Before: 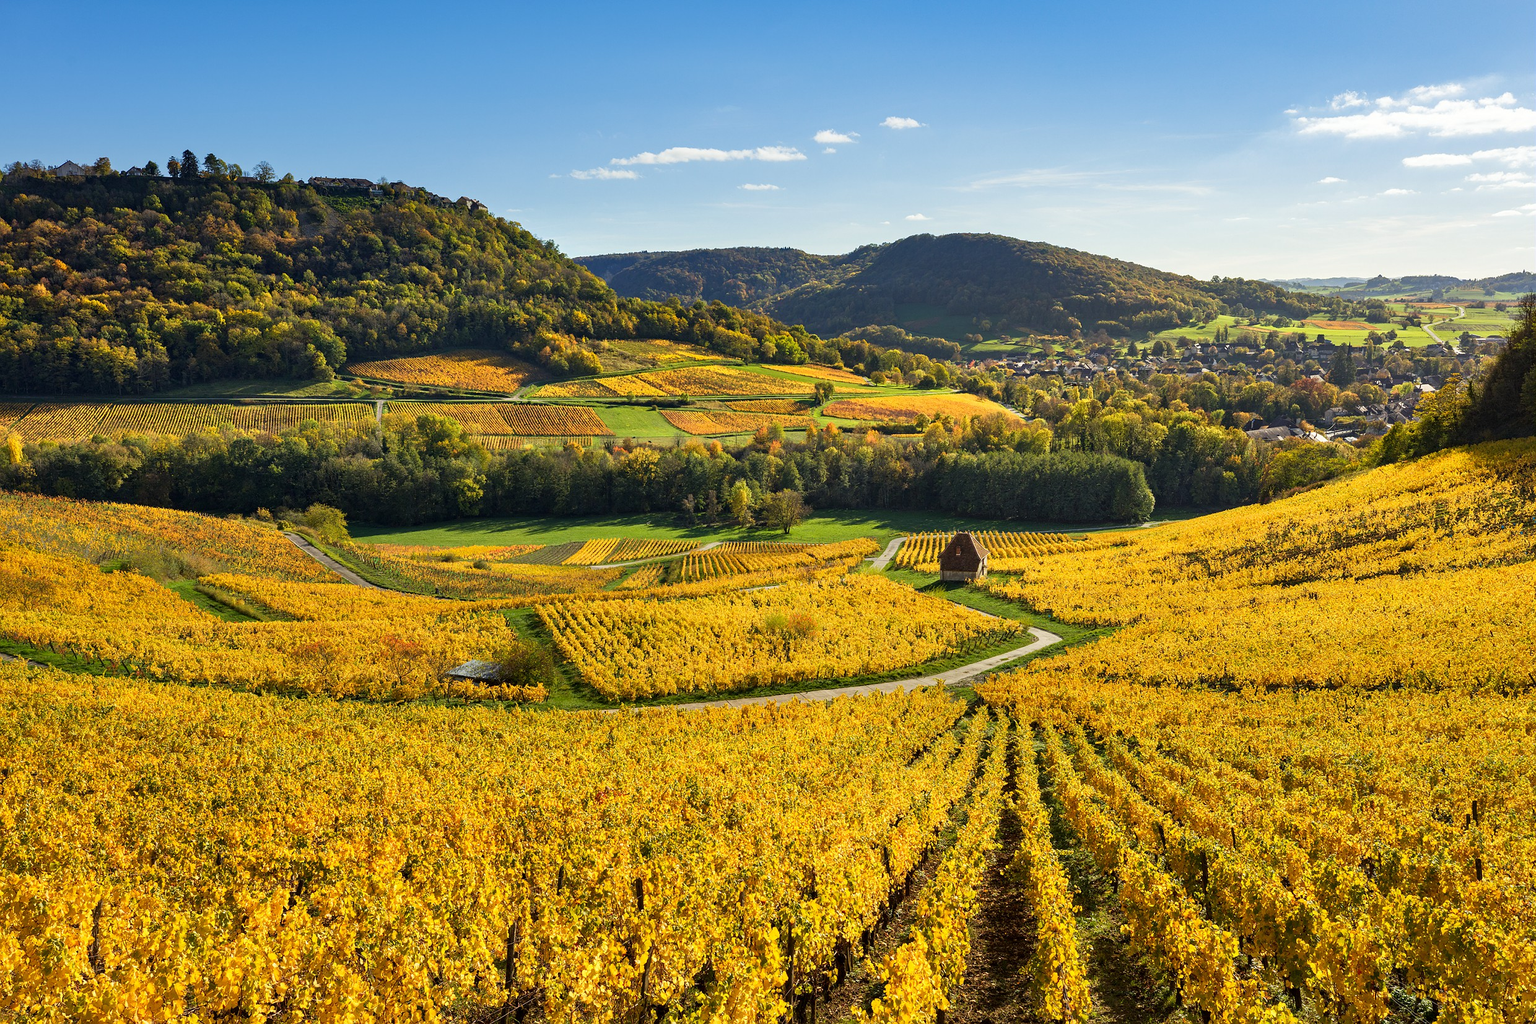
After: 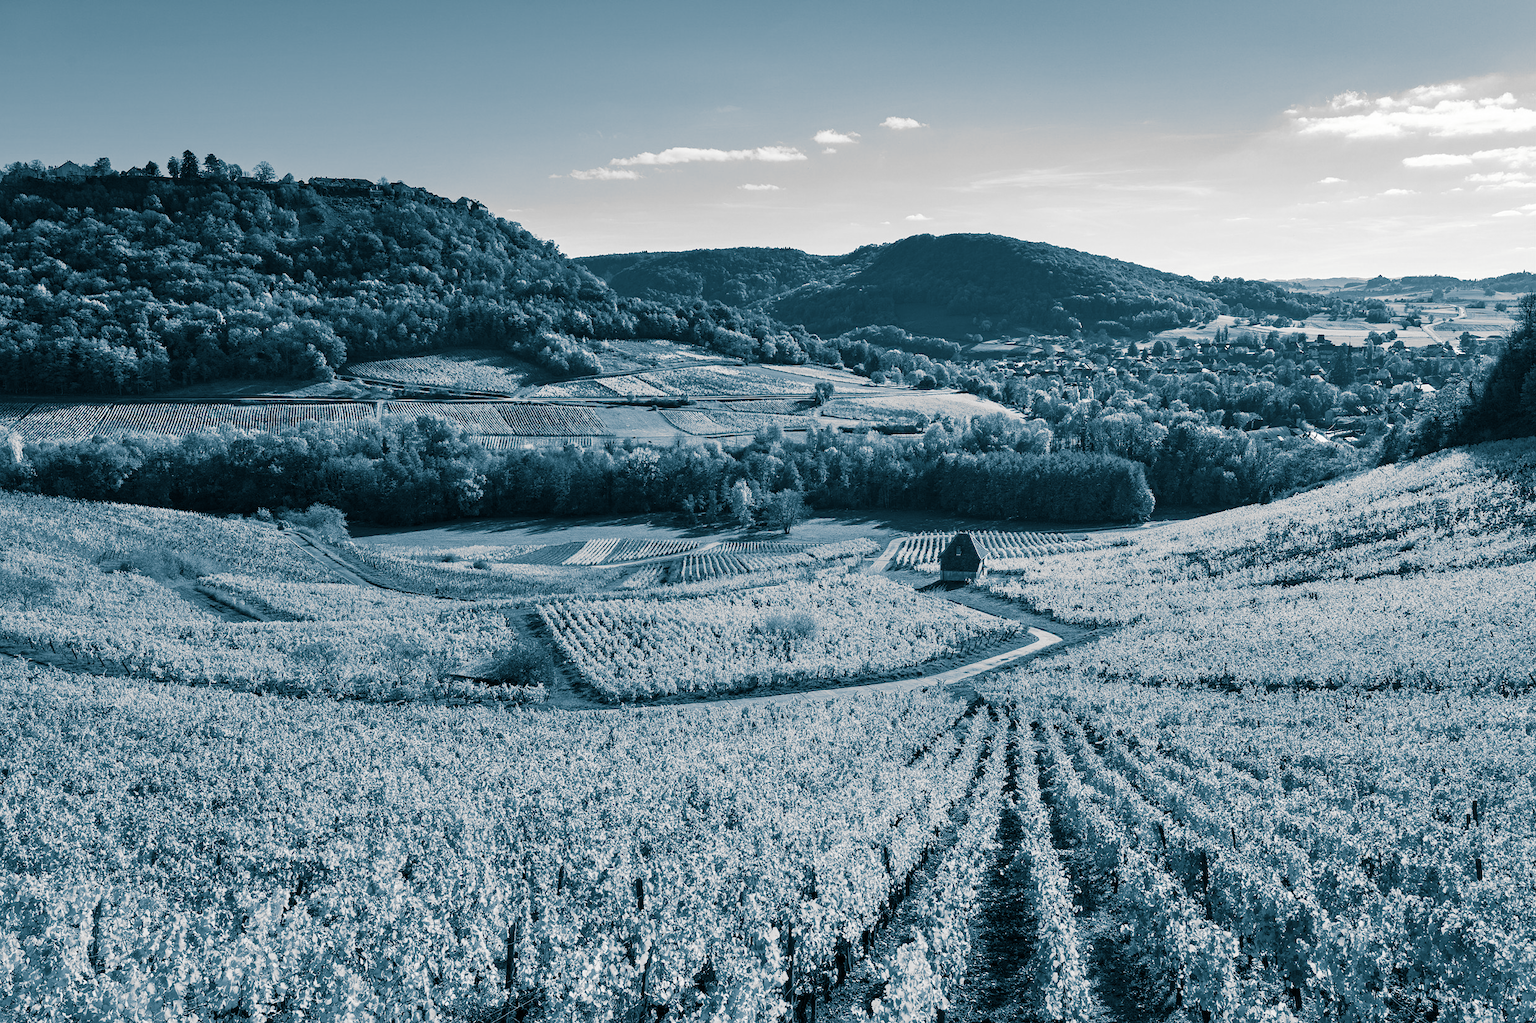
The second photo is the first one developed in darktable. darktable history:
monochrome: on, module defaults
split-toning: shadows › hue 212.4°, balance -70
